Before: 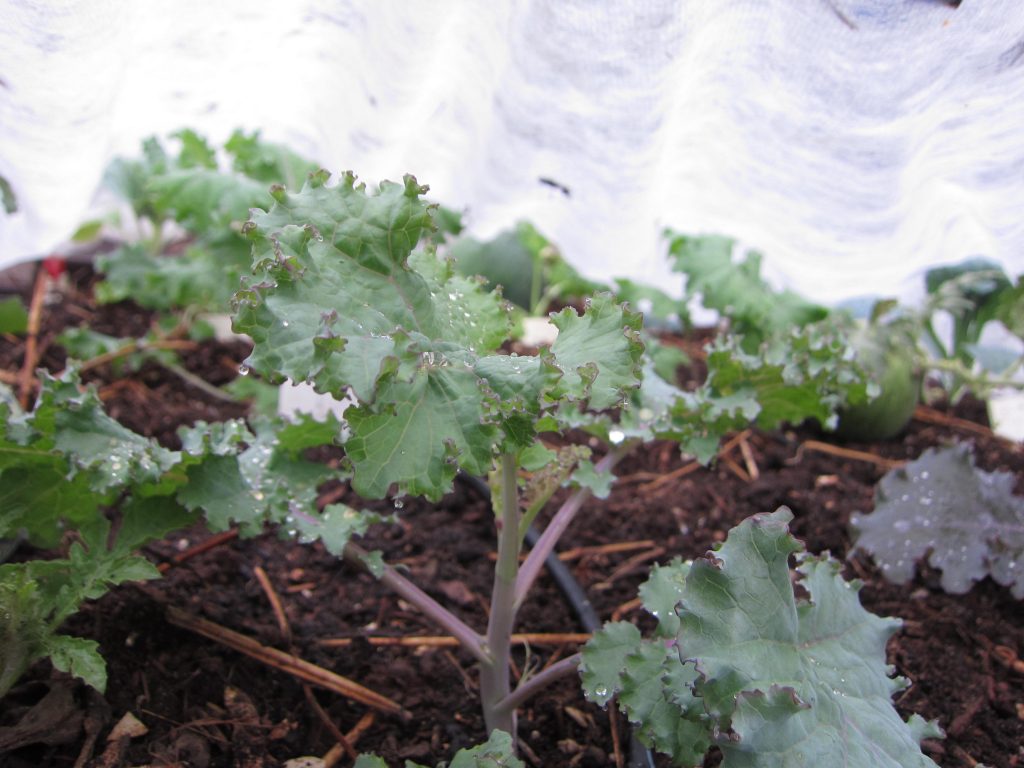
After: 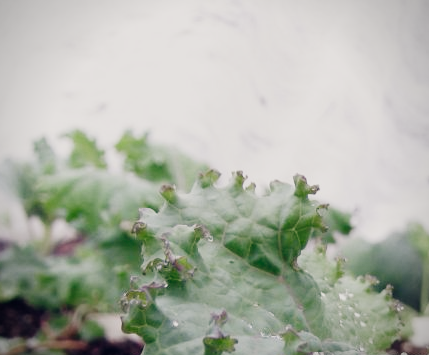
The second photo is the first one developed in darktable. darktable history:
color balance rgb: highlights gain › chroma 2.94%, highlights gain › hue 60.57°, global offset › chroma 0.25%, global offset › hue 256.52°, perceptual saturation grading › global saturation 20%, perceptual saturation grading › highlights -50%, perceptual saturation grading › shadows 30%, contrast 15%
sigmoid: skew -0.2, preserve hue 0%, red attenuation 0.1, red rotation 0.035, green attenuation 0.1, green rotation -0.017, blue attenuation 0.15, blue rotation -0.052, base primaries Rec2020
vignetting: fall-off radius 60.92%
exposure: exposure -0.05 EV
crop and rotate: left 10.817%, top 0.062%, right 47.194%, bottom 53.626%
